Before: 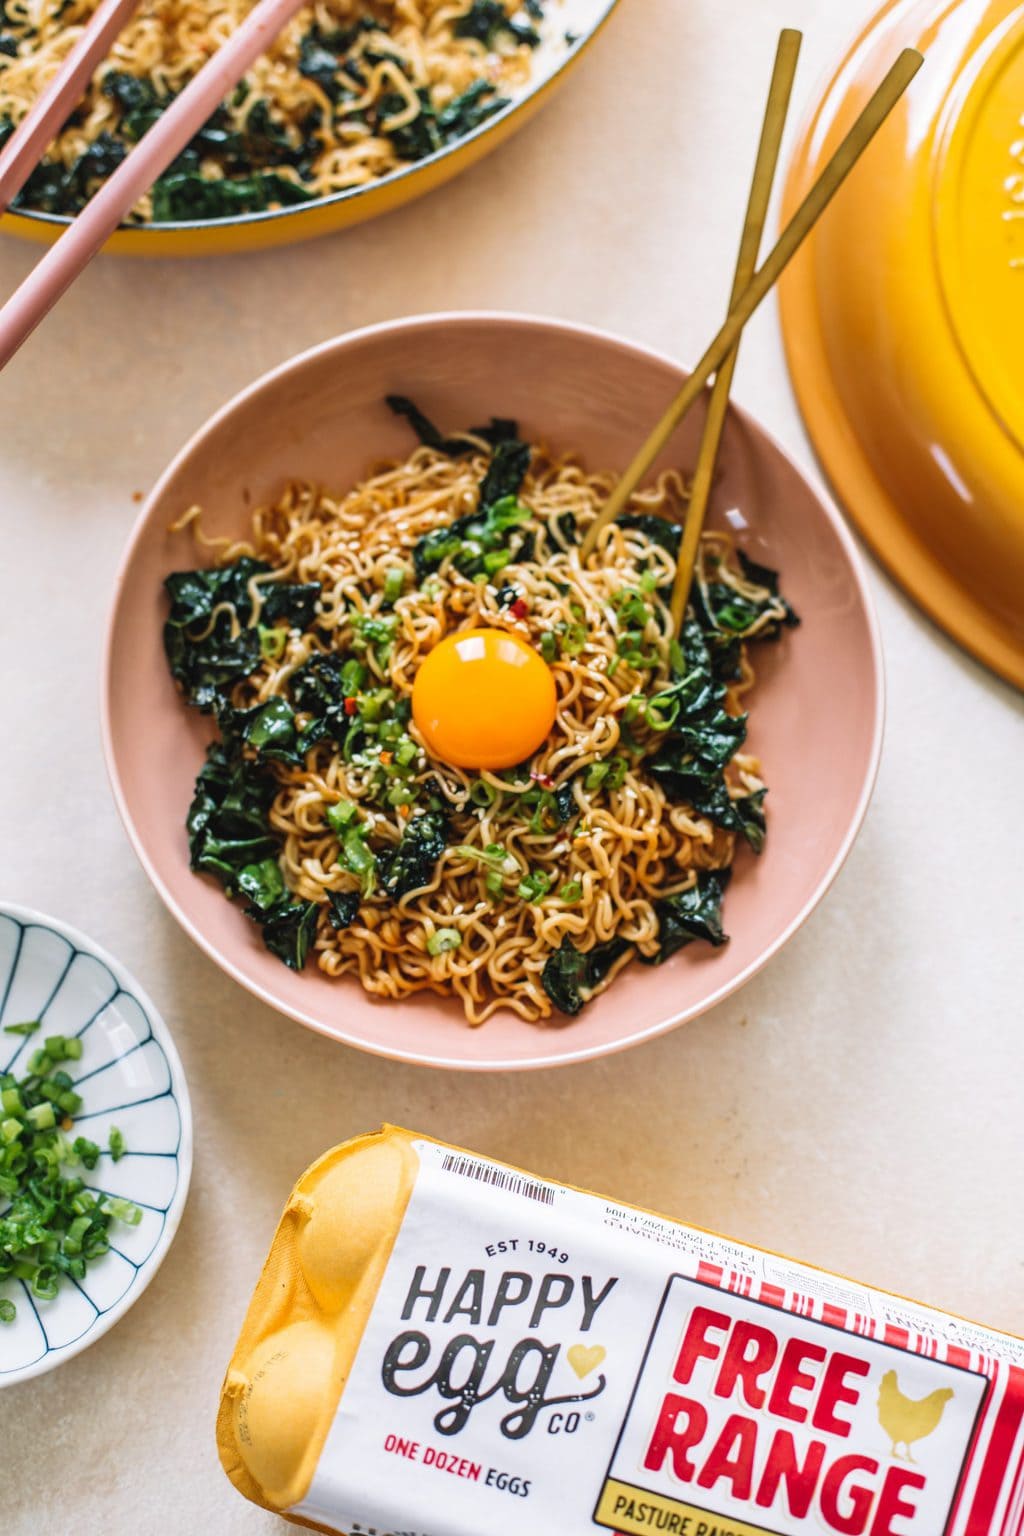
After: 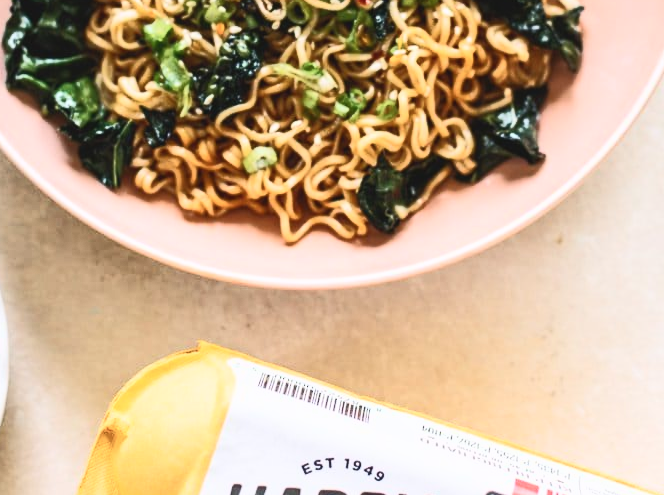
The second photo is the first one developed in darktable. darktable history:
tone curve: curves: ch0 [(0, 0) (0.003, 0.003) (0.011, 0.008) (0.025, 0.018) (0.044, 0.04) (0.069, 0.062) (0.1, 0.09) (0.136, 0.121) (0.177, 0.158) (0.224, 0.197) (0.277, 0.255) (0.335, 0.314) (0.399, 0.391) (0.468, 0.496) (0.543, 0.683) (0.623, 0.801) (0.709, 0.883) (0.801, 0.94) (0.898, 0.984) (1, 1)], color space Lab, independent channels, preserve colors none
crop: left 18.053%, top 50.94%, right 17.085%, bottom 16.797%
contrast brightness saturation: contrast -0.099, saturation -0.084
